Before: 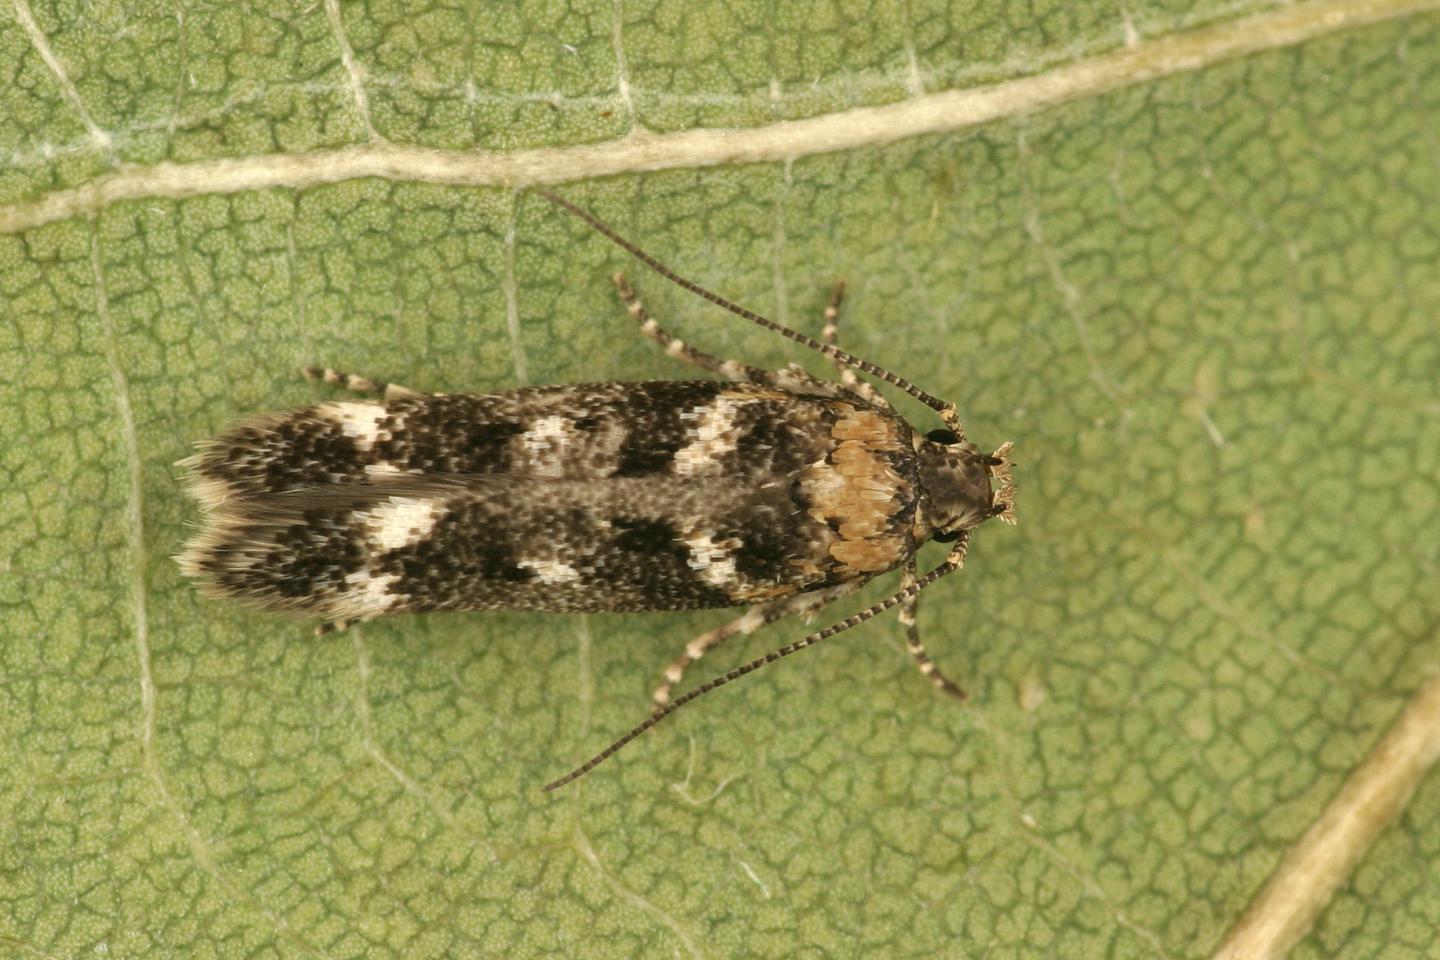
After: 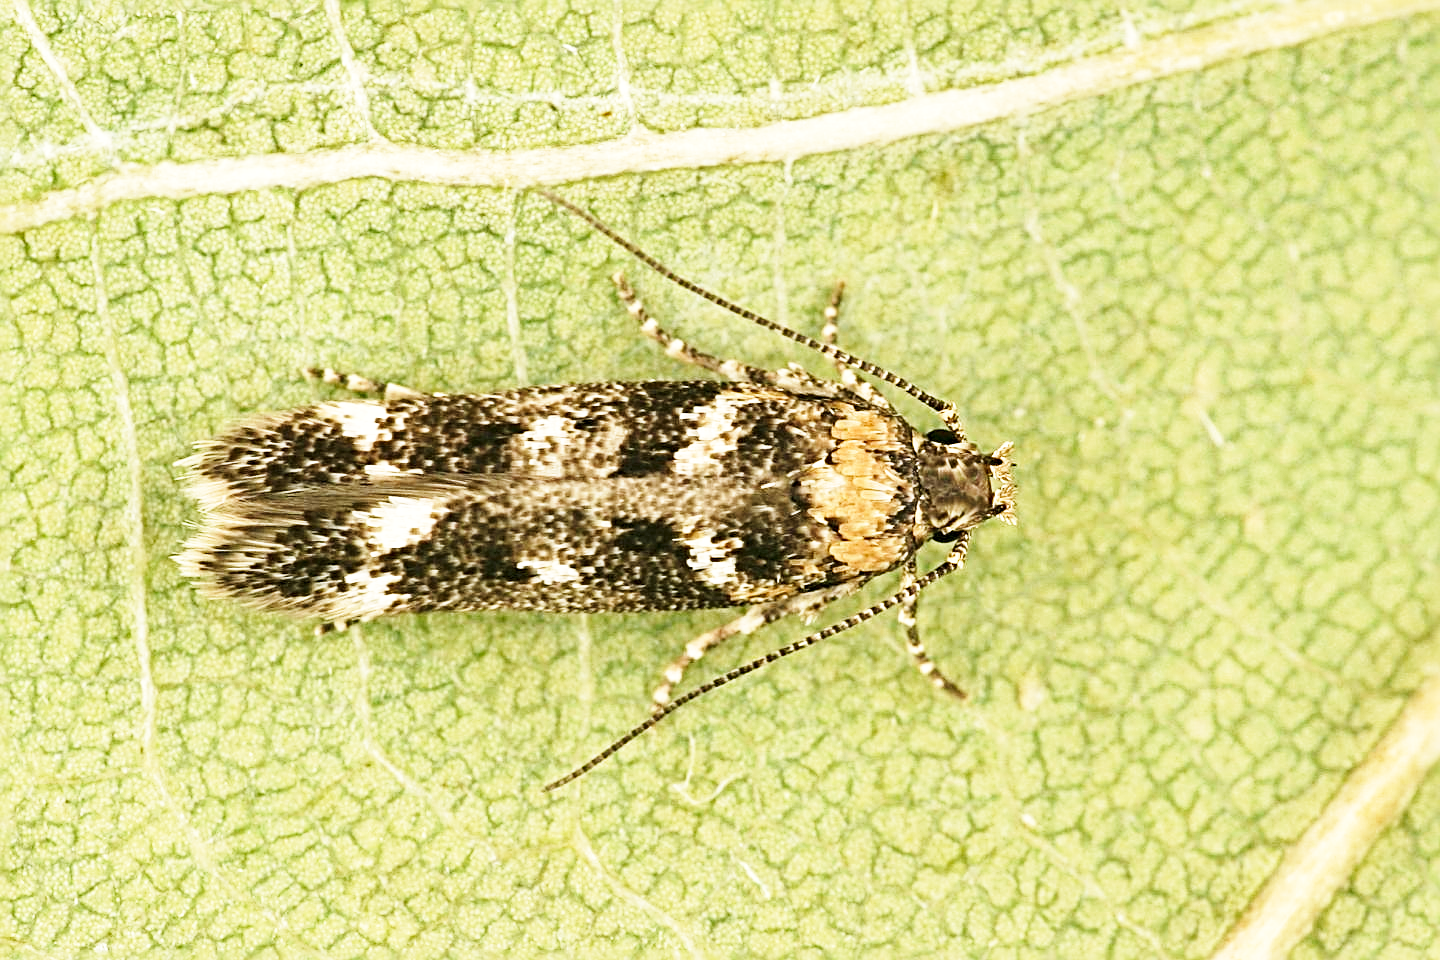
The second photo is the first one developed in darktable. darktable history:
exposure: exposure 0.19 EV, compensate highlight preservation false
base curve: curves: ch0 [(0, 0) (0.018, 0.026) (0.143, 0.37) (0.33, 0.731) (0.458, 0.853) (0.735, 0.965) (0.905, 0.986) (1, 1)], preserve colors none
sharpen: radius 3.705, amount 0.928
